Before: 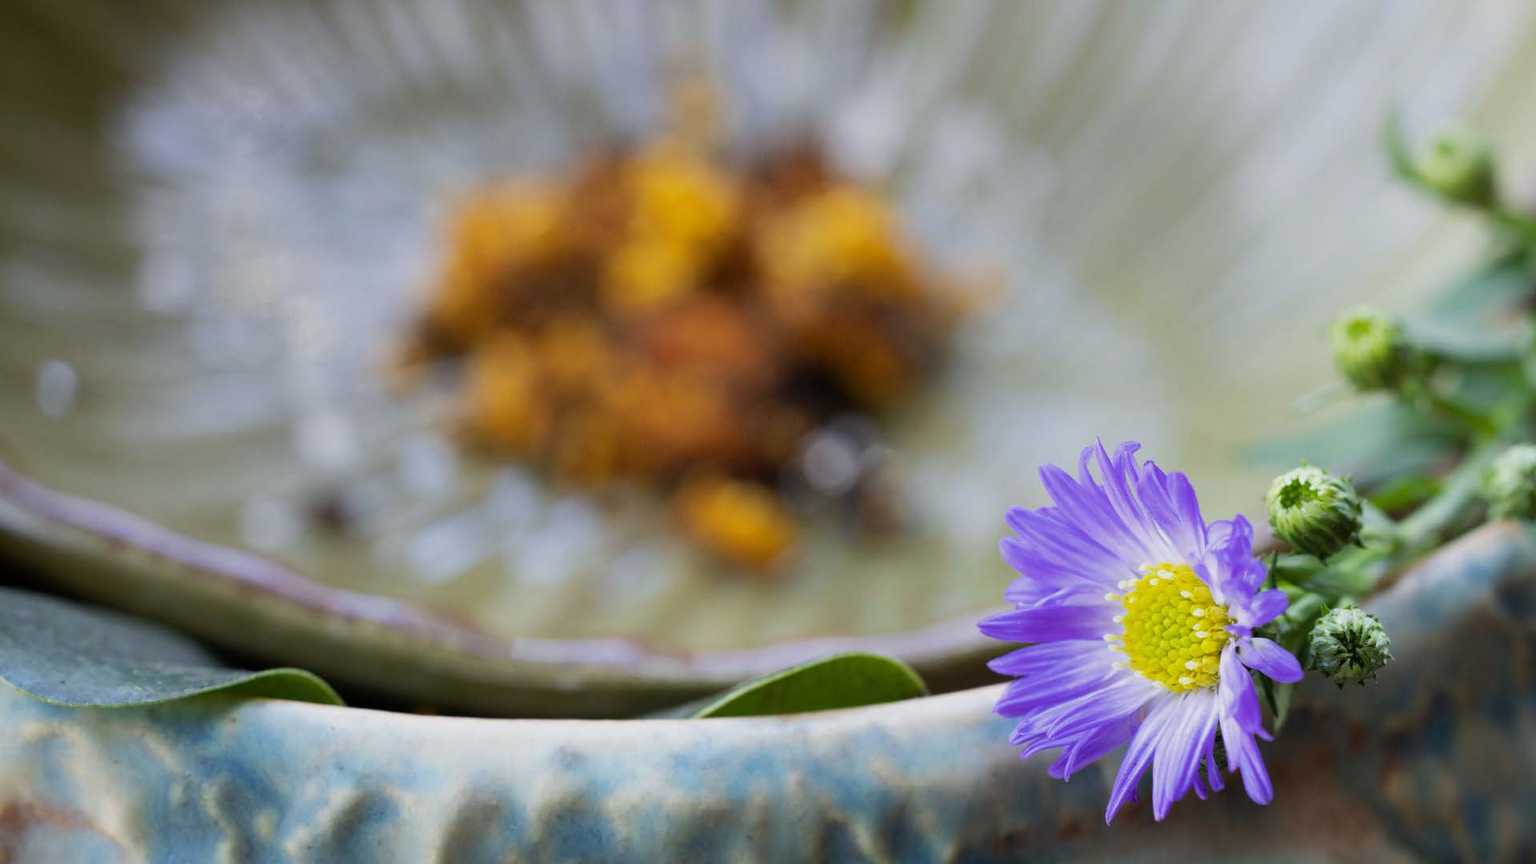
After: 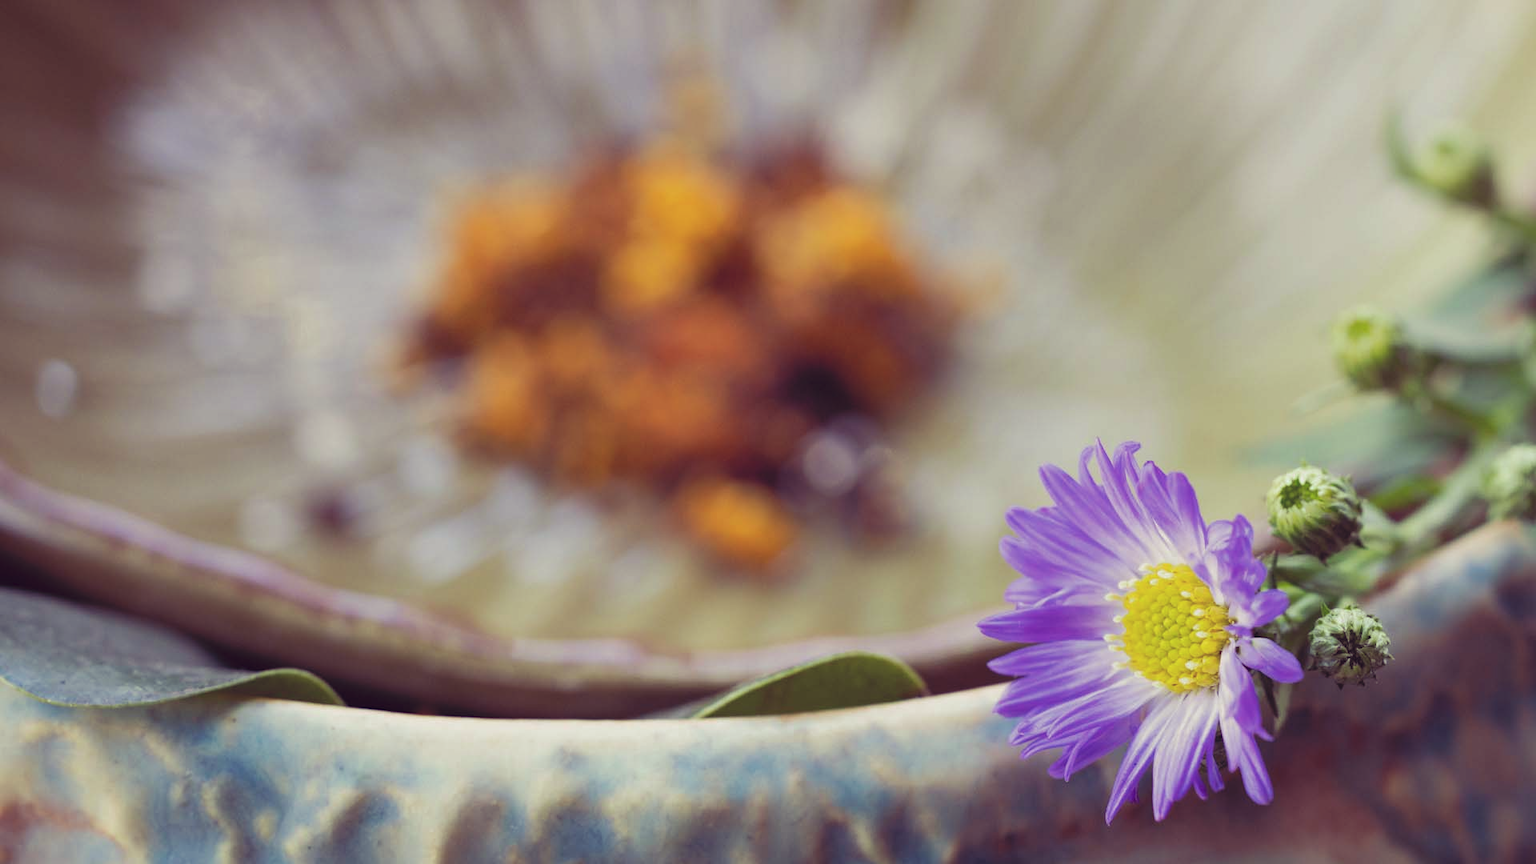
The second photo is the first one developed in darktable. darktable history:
tone curve: curves: ch0 [(0, 0) (0.003, 0.04) (0.011, 0.053) (0.025, 0.077) (0.044, 0.104) (0.069, 0.127) (0.1, 0.15) (0.136, 0.177) (0.177, 0.215) (0.224, 0.254) (0.277, 0.3) (0.335, 0.355) (0.399, 0.41) (0.468, 0.477) (0.543, 0.554) (0.623, 0.636) (0.709, 0.72) (0.801, 0.804) (0.898, 0.892) (1, 1)], preserve colors none
color look up table: target L [94.14, 93.56, 90.35, 86.39, 82.33, 77.03, 67.35, 67.73, 50.58, 45.29, 27.29, 22.75, 10.29, 200.44, 101.59, 73.56, 62.09, 58.03, 50.24, 53.47, 47.56, 45.56, 45.42, 44.61, 40.14, 31.01, 23.42, 10.44, 0.977, 80.06, 76.38, 73.45, 62.2, 54.23, 48.45, 43.7, 34.2, 32.37, 18.84, 6.053, 87.36, 86.03, 79.64, 70.7, 67.2, 61.47, 40.41, 24.6, 11.39], target a [-10.41, -10.69, -43.45, -67.02, -3.922, -70.79, -3.186, -40.94, -28.75, -18.65, 10.41, -21.12, 10.81, 0, 0, 23.62, 57.2, 62.81, 77.54, 14.91, 37.83, 68.87, 35.16, 10.04, 68.26, 20.1, 47.32, 37.86, 6.948, 19.78, 5.427, 41.19, 63.13, 85.03, 4.767, 55.44, 65.82, 28.54, 36.73, 36.88, -37.38, -10.55, -48.83, -16.69, -6.976, -35.53, -12.3, -6.324, 15.49], target b [37.57, 84.24, 75.22, 24.08, 20.36, 68.22, 39.41, 25.18, 50.36, 1.681, 23.14, 18.55, -5.982, 0, -0.001, 53.73, 69.51, 22.37, 45.86, 22.25, 49.57, 4.705, 3.28, 43.71, 40.45, 6.214, 26.73, -5.716, -6.223, 11.5, -11.33, 1.244, -30.31, -20.03, -58.6, -62.81, -44.38, -27.46, -65.06, -42.04, 11.4, -0.793, -11.13, -23.22, -3.015, -4.279, -29.17, -22.41, -34.14], num patches 49
